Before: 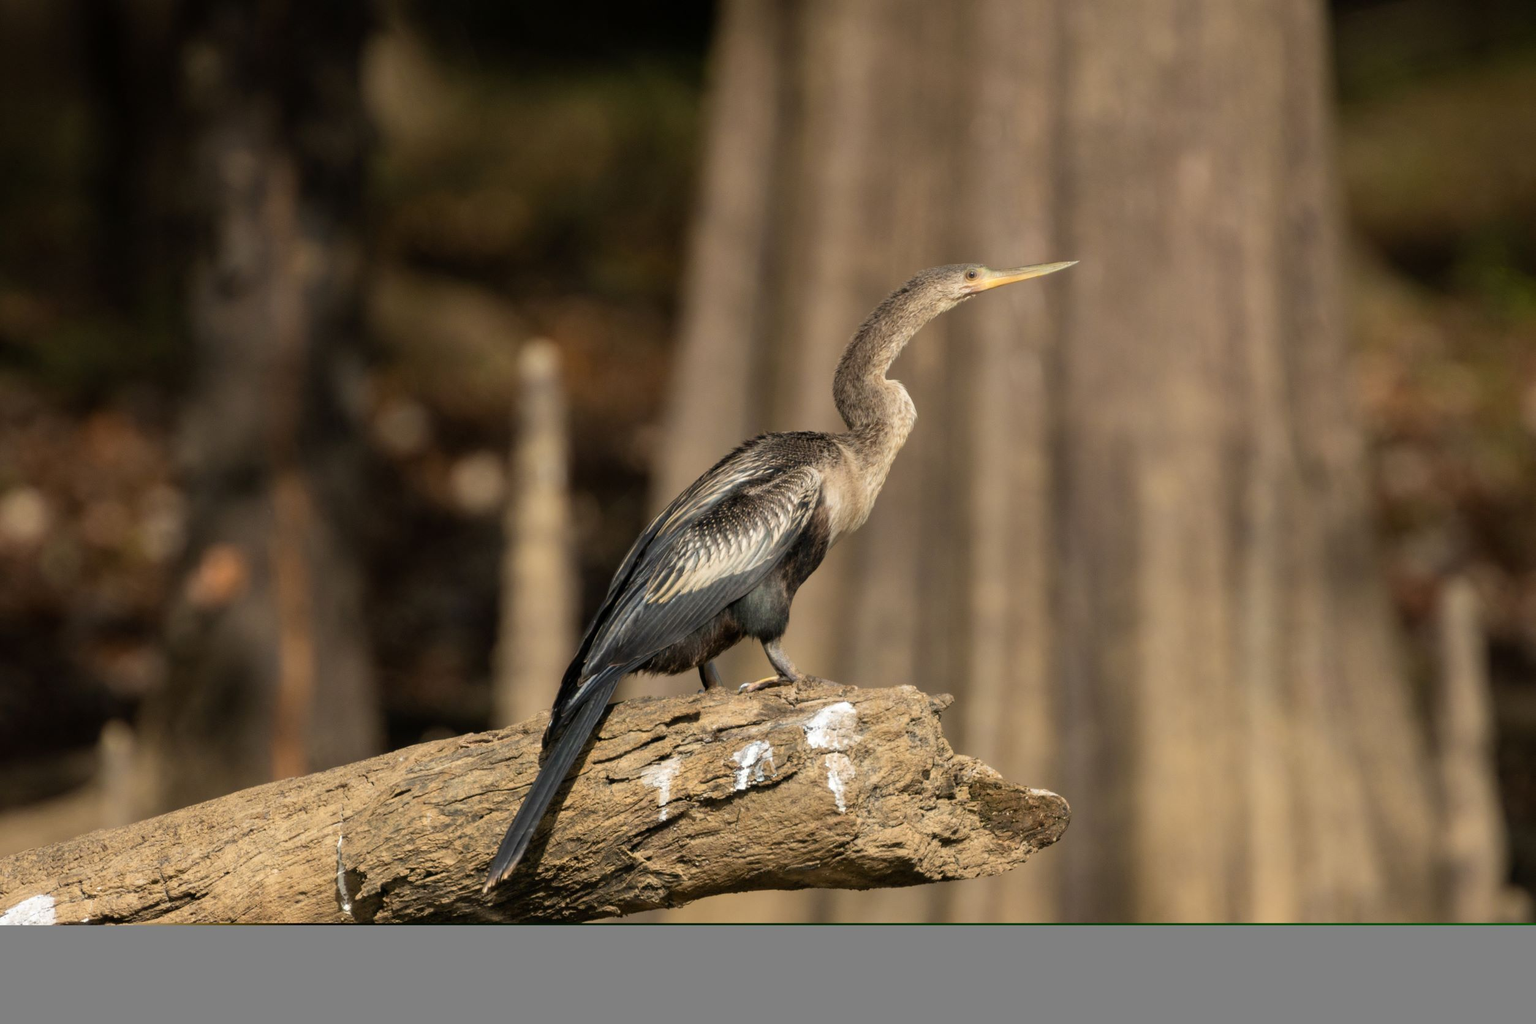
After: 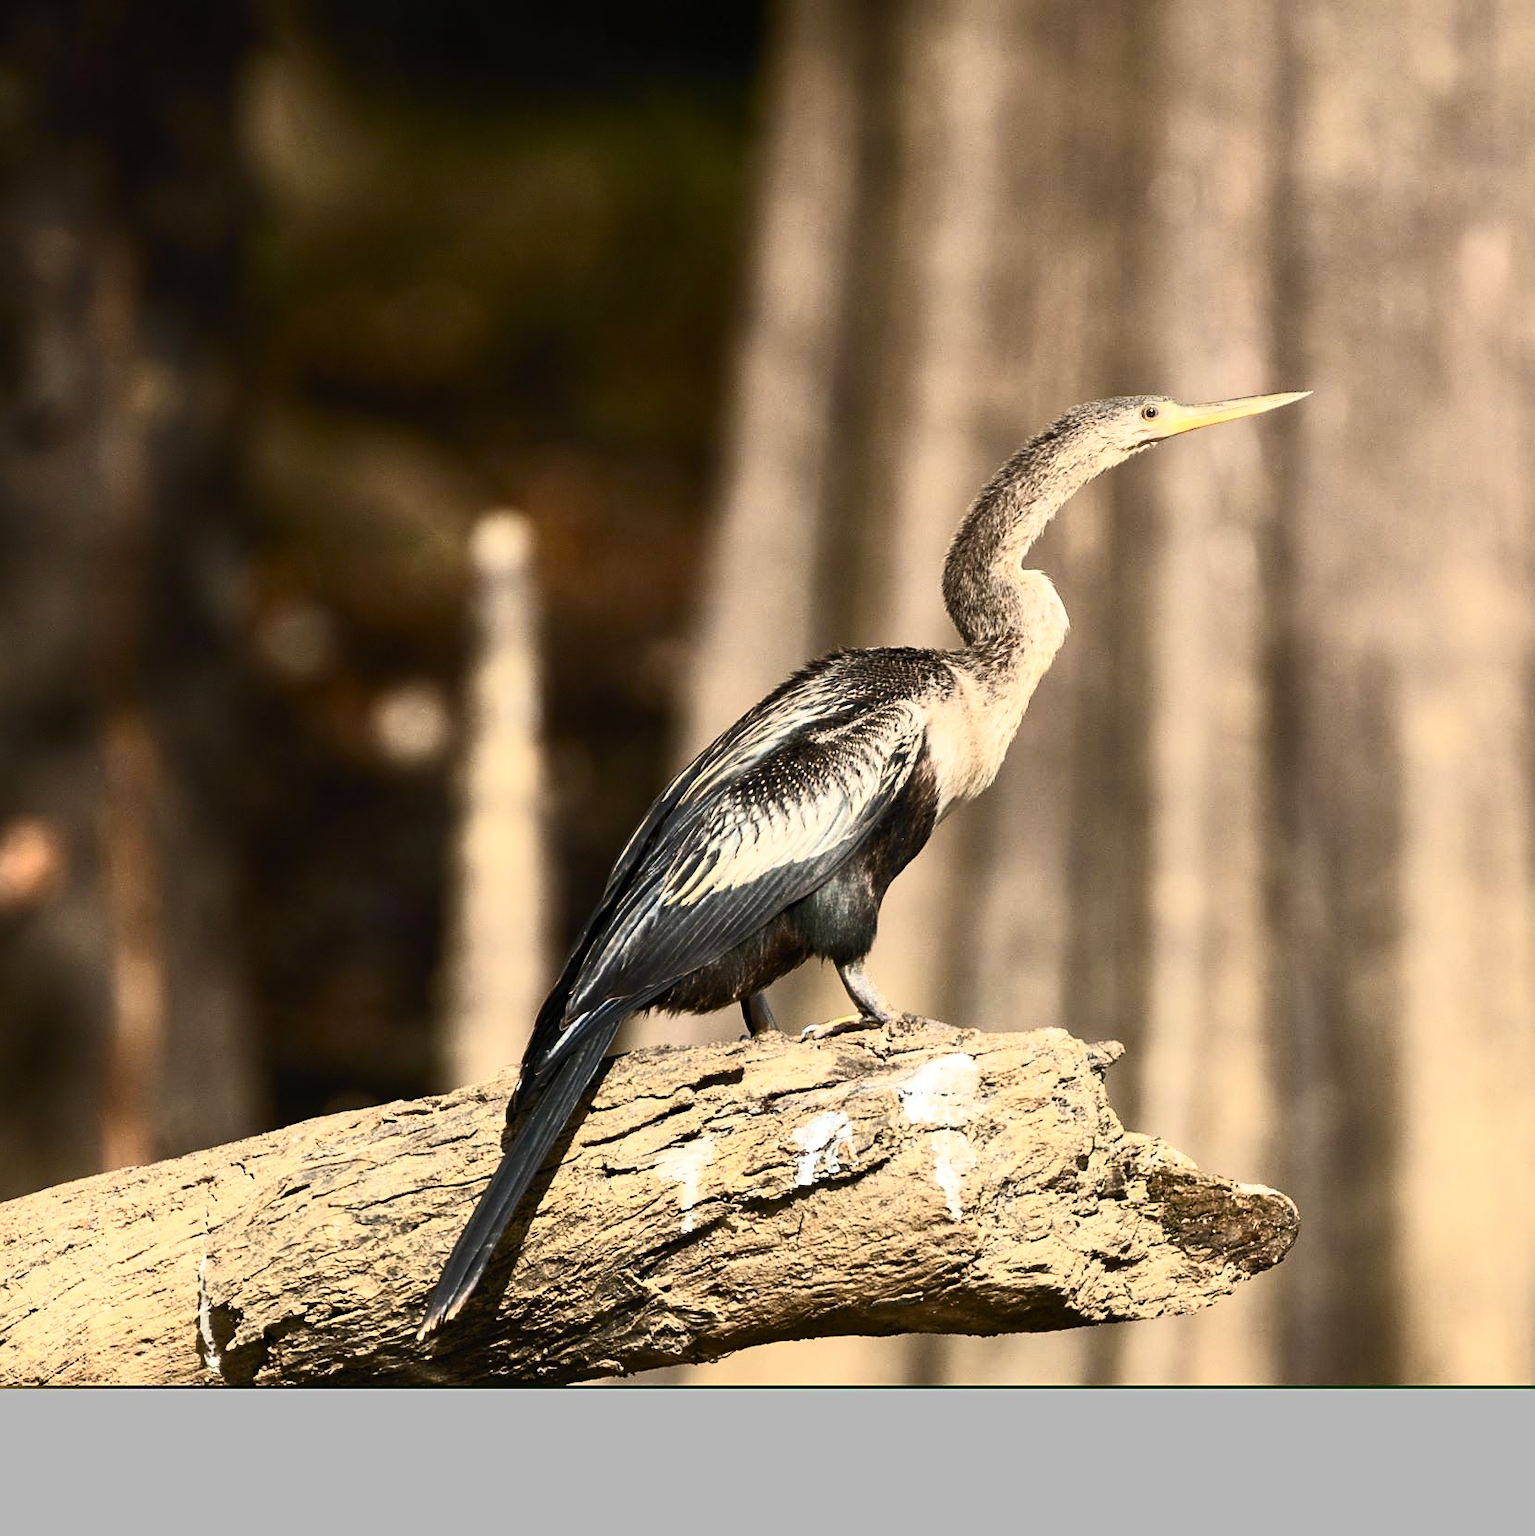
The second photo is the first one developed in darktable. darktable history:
crop and rotate: left 13.354%, right 20.027%
sharpen: on, module defaults
contrast brightness saturation: contrast 0.617, brightness 0.346, saturation 0.141
